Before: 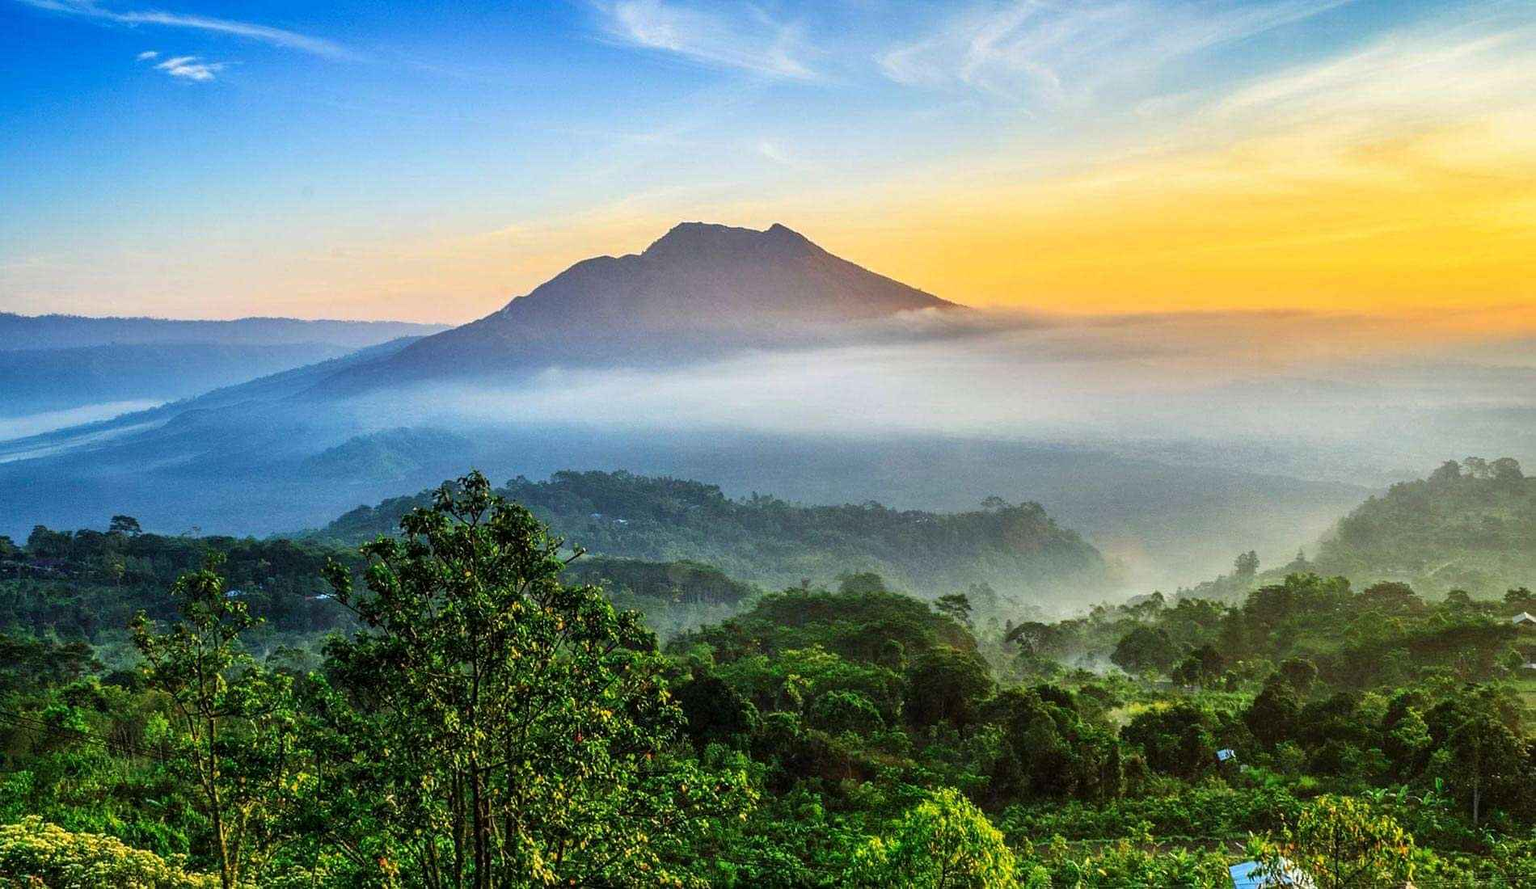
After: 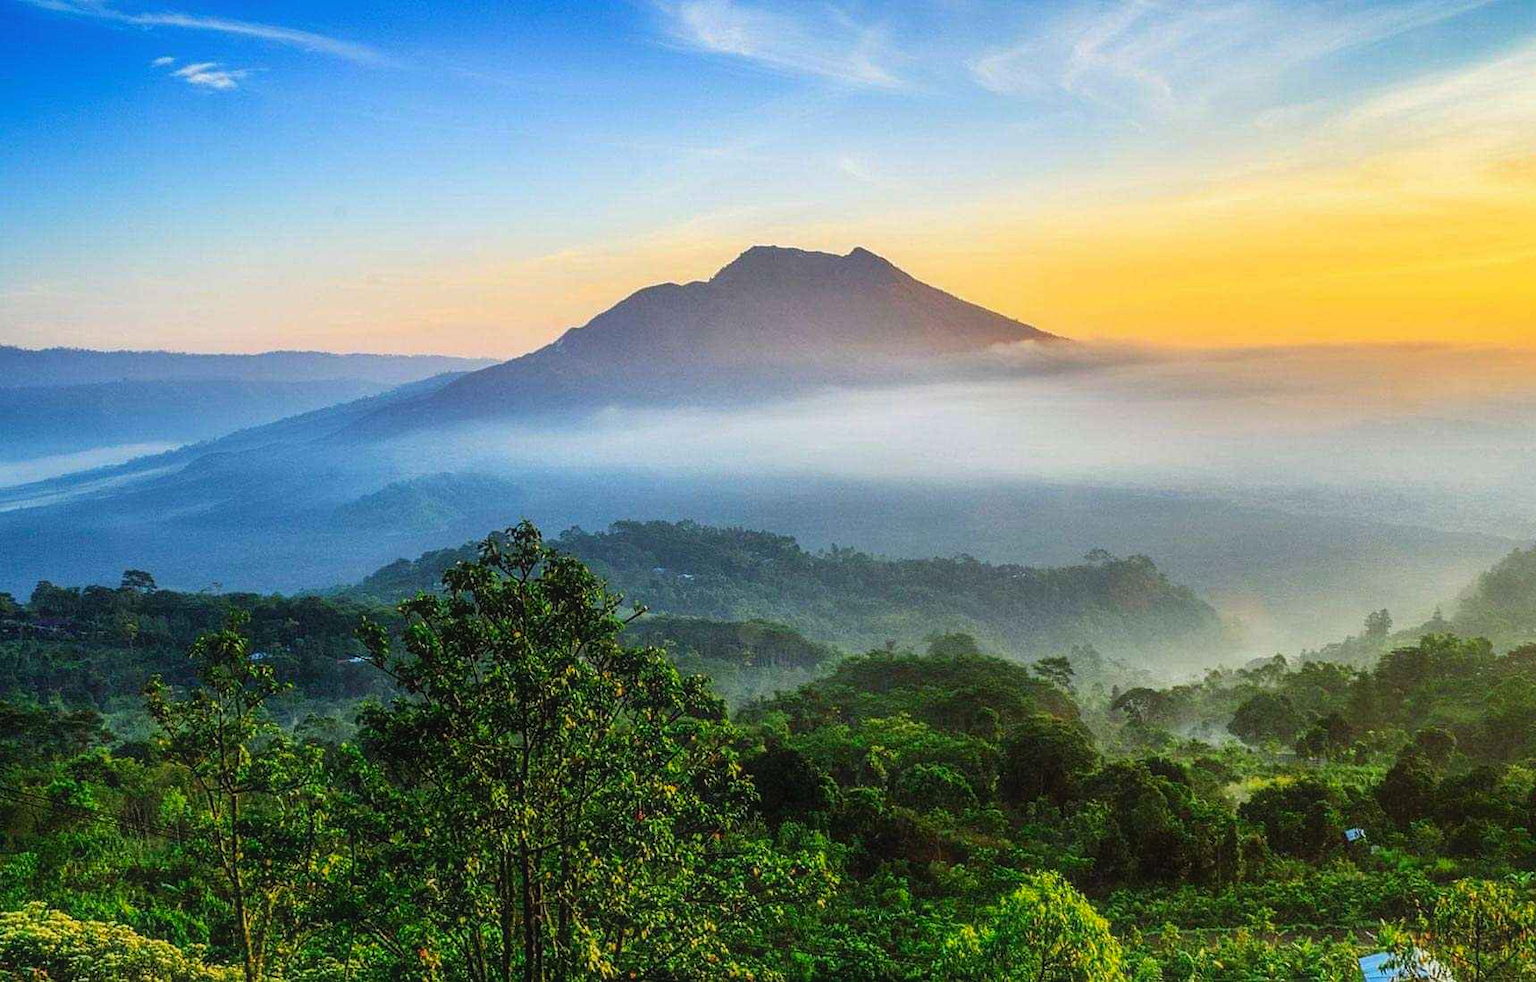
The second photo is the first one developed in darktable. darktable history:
contrast equalizer: y [[0.5, 0.486, 0.447, 0.446, 0.489, 0.5], [0.5 ×6], [0.5 ×6], [0 ×6], [0 ×6]]
crop: right 9.509%, bottom 0.031%
